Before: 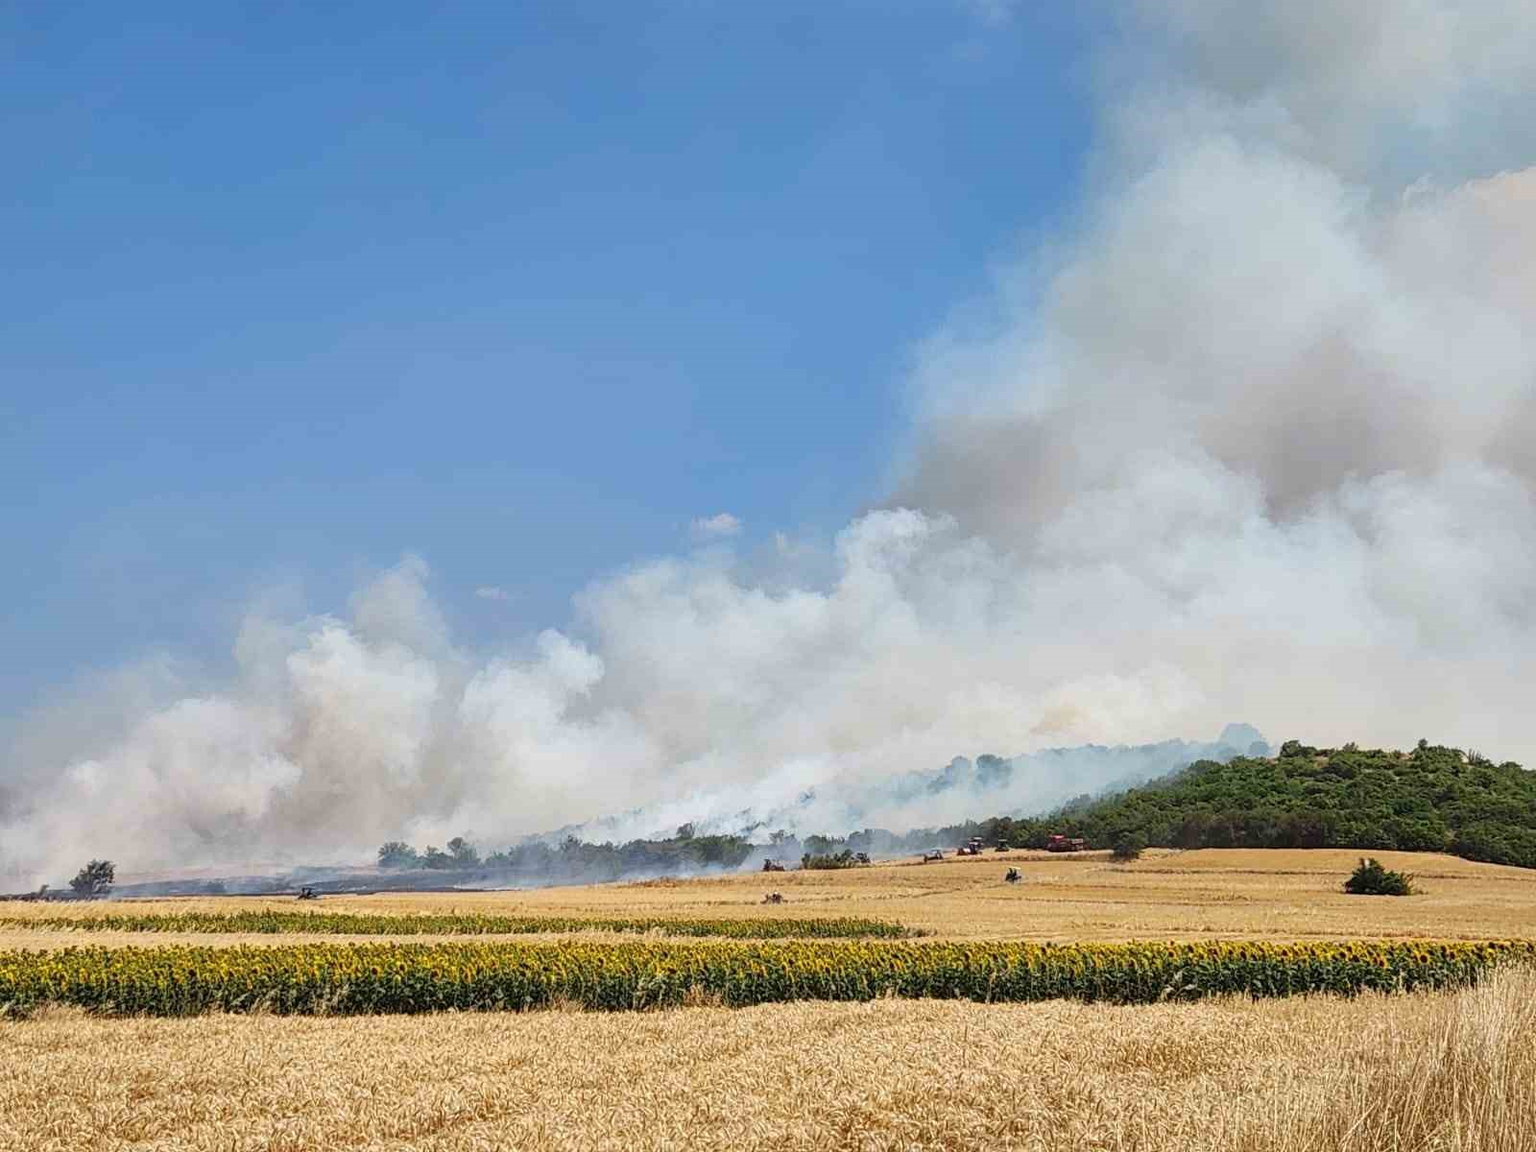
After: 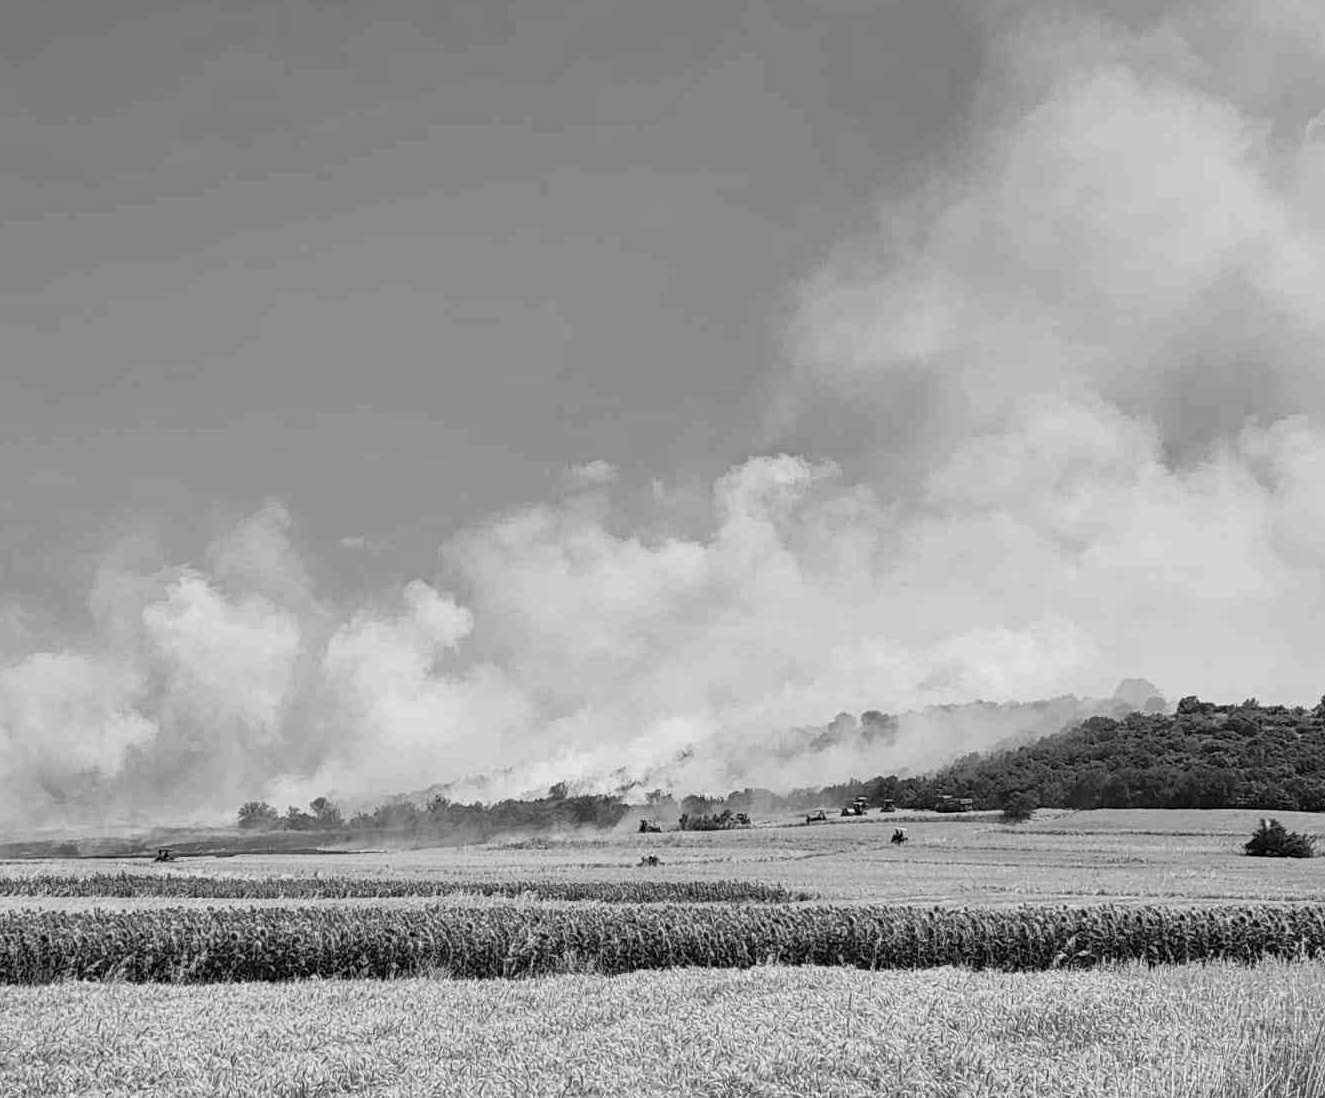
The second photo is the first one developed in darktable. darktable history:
monochrome: on, module defaults
color balance rgb: perceptual saturation grading › global saturation 25%, global vibrance 20%
haze removal: compatibility mode true, adaptive false
crop: left 9.807%, top 6.259%, right 7.334%, bottom 2.177%
tone equalizer: on, module defaults
